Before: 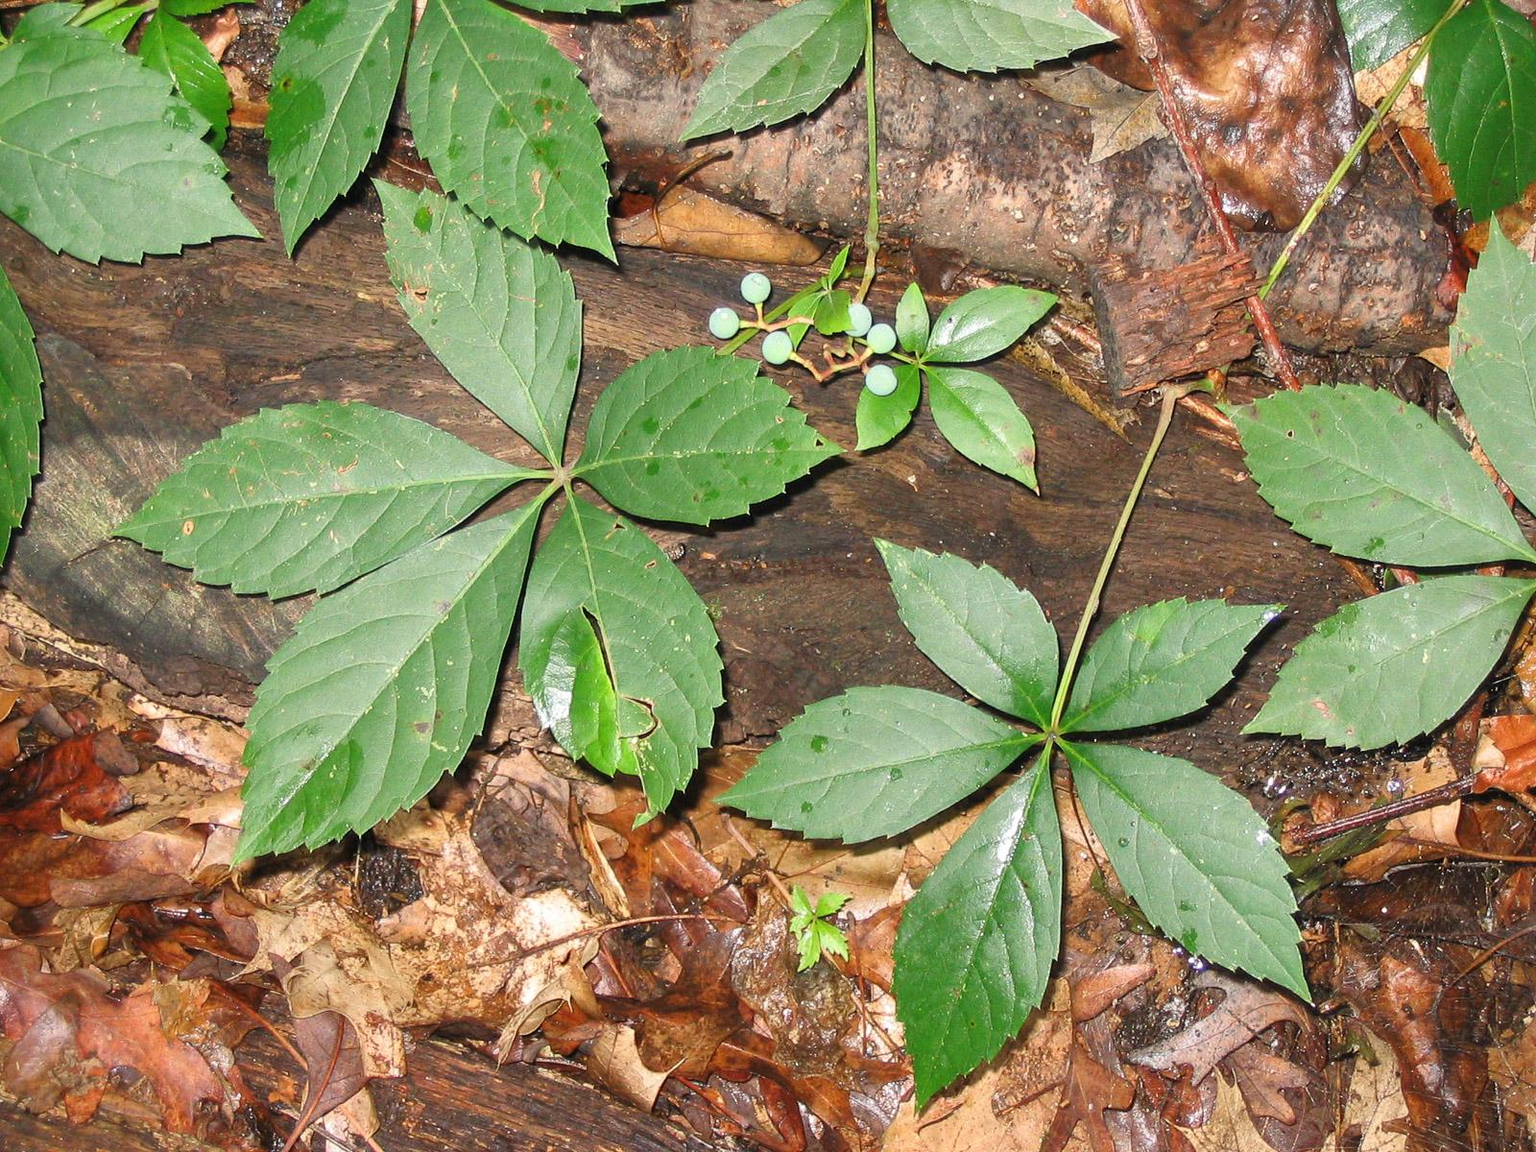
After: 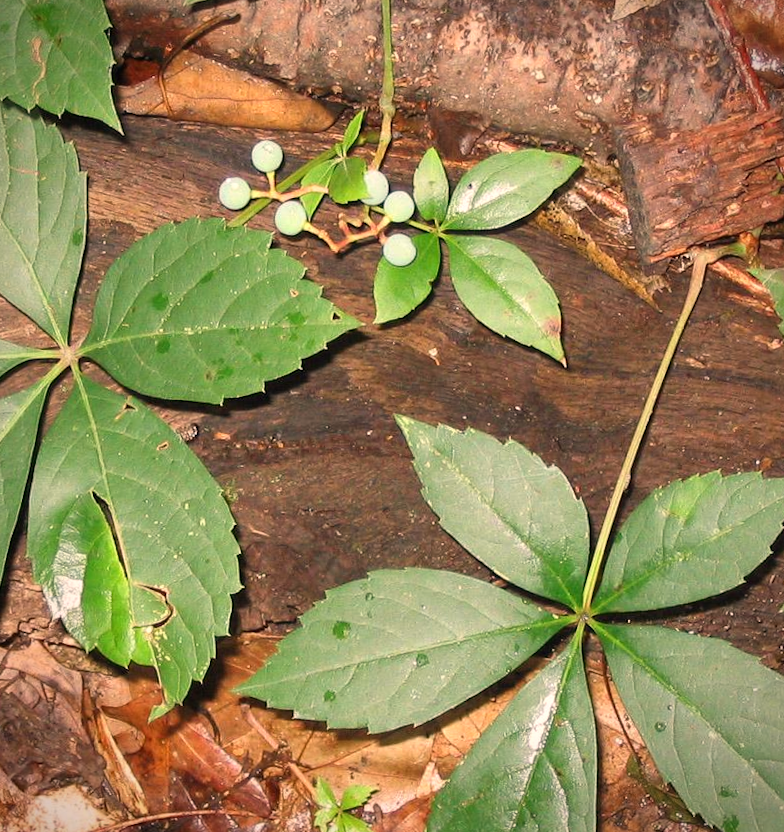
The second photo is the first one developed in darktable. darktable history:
white balance: red 1.127, blue 0.943
vignetting: saturation 0, unbound false
rotate and perspective: rotation -1°, crop left 0.011, crop right 0.989, crop top 0.025, crop bottom 0.975
crop: left 32.075%, top 10.976%, right 18.355%, bottom 17.596%
